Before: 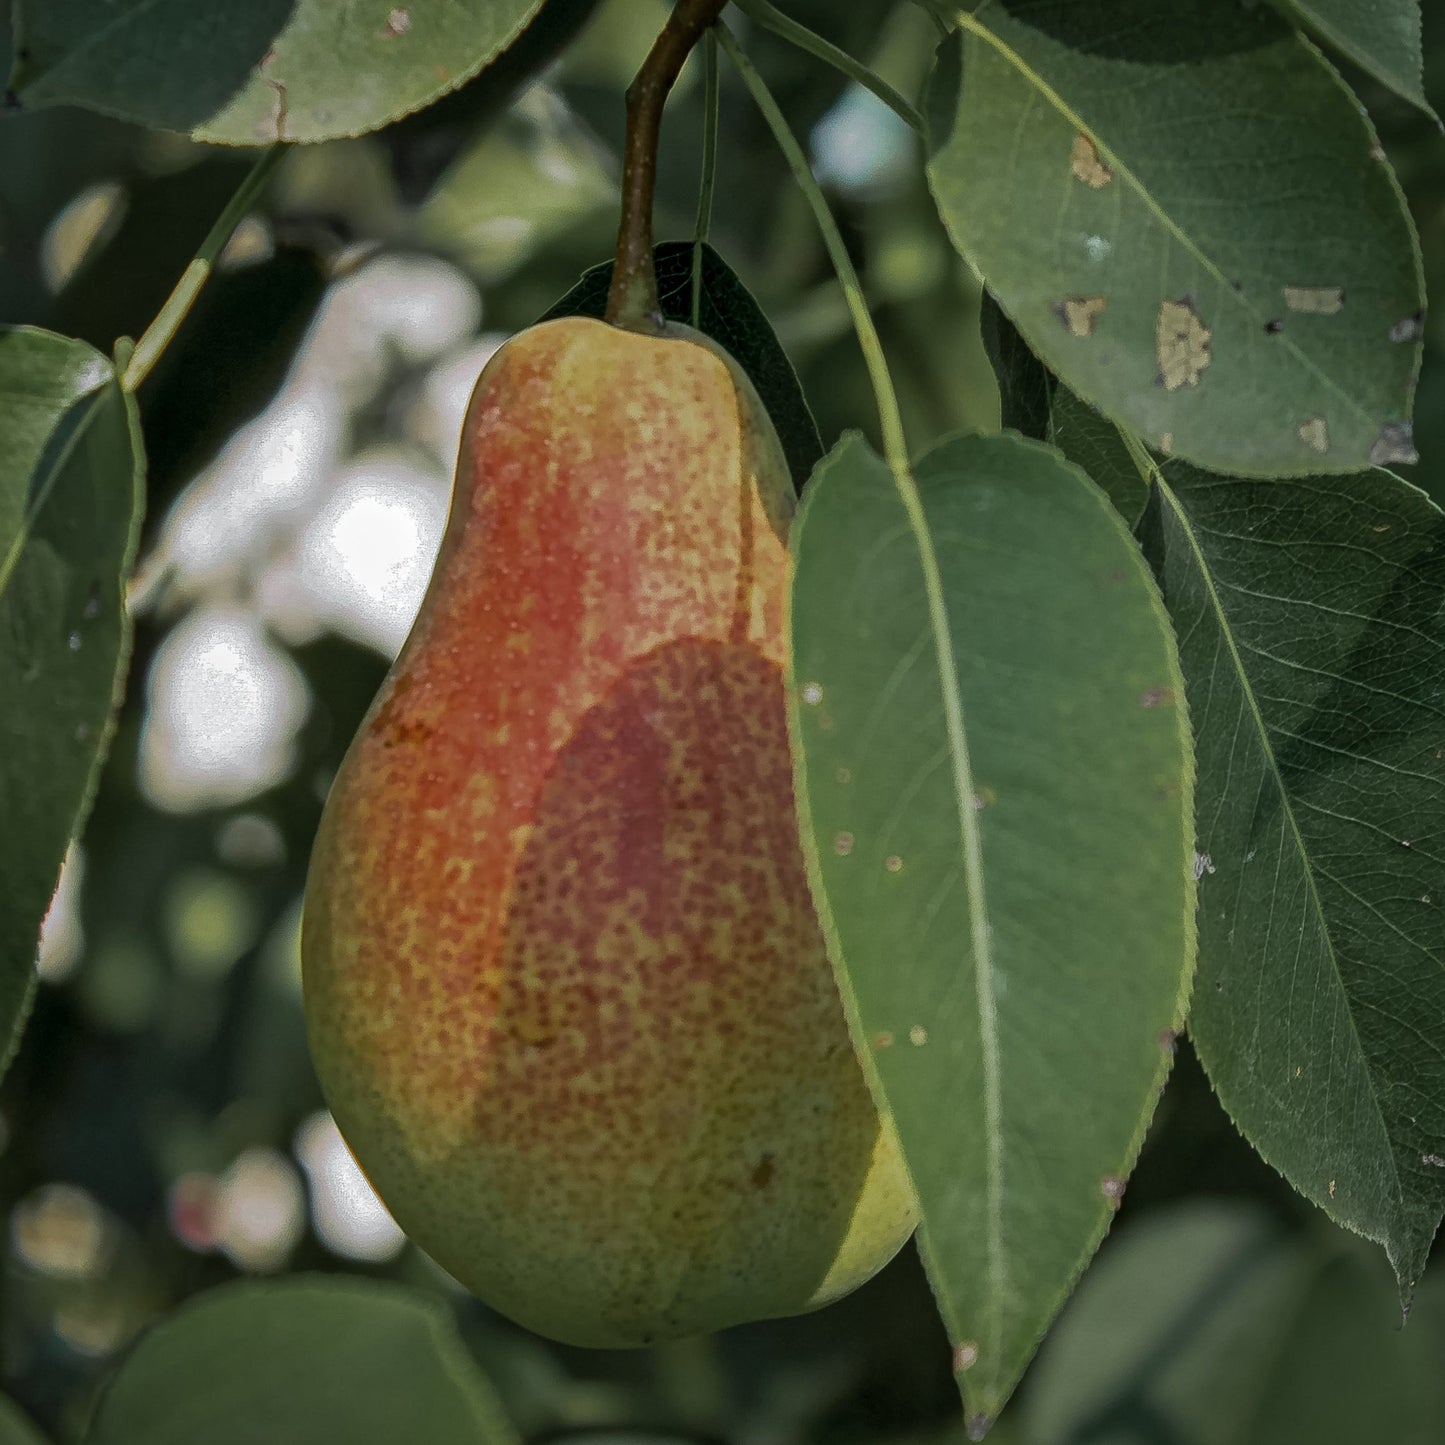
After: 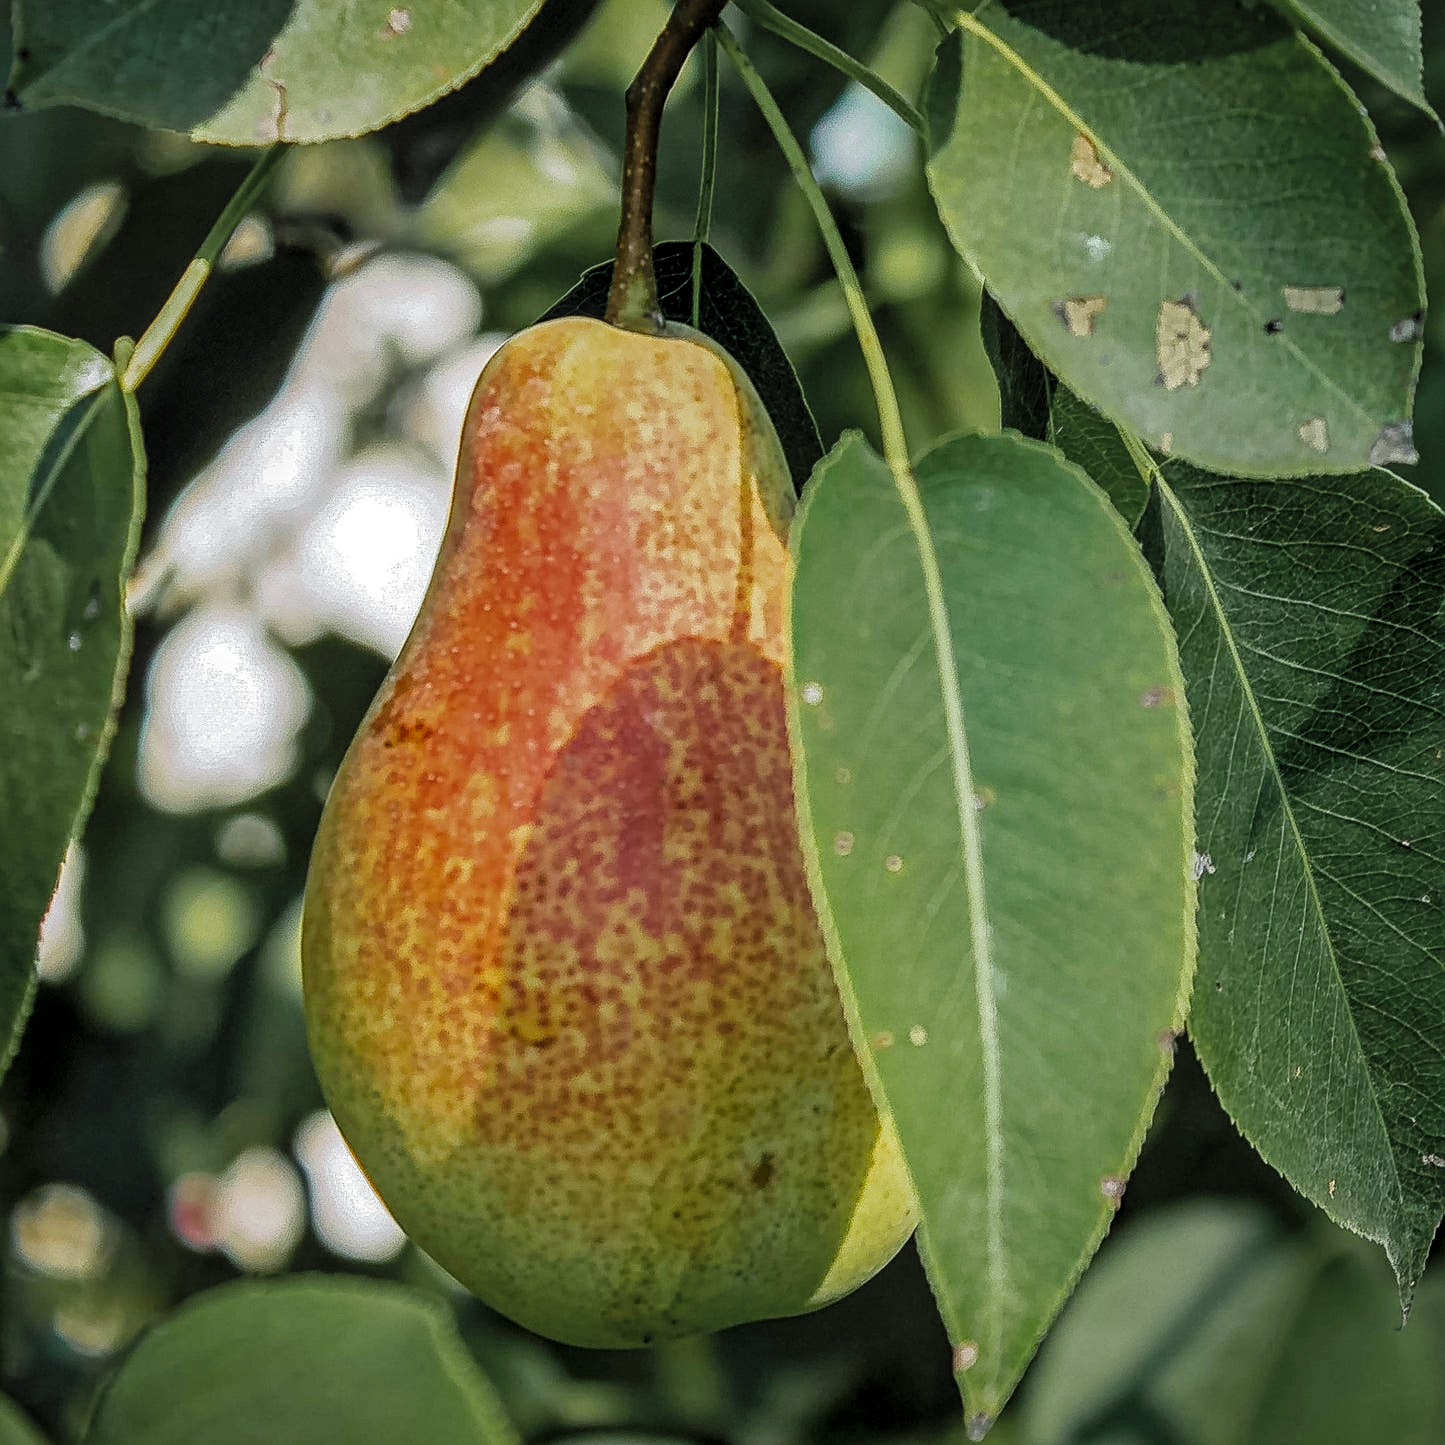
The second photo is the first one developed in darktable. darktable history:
base curve: curves: ch0 [(0, 0) (0.303, 0.277) (1, 1)]
local contrast: on, module defaults
levels: mode automatic, black 0.023%, white 99.97%, levels [0.062, 0.494, 0.925]
tone curve: curves: ch0 [(0, 0) (0.003, 0.031) (0.011, 0.033) (0.025, 0.038) (0.044, 0.049) (0.069, 0.059) (0.1, 0.071) (0.136, 0.093) (0.177, 0.142) (0.224, 0.204) (0.277, 0.292) (0.335, 0.387) (0.399, 0.484) (0.468, 0.567) (0.543, 0.643) (0.623, 0.712) (0.709, 0.776) (0.801, 0.837) (0.898, 0.903) (1, 1)], preserve colors none
contrast brightness saturation: contrast -0.28
sharpen: on, module defaults
